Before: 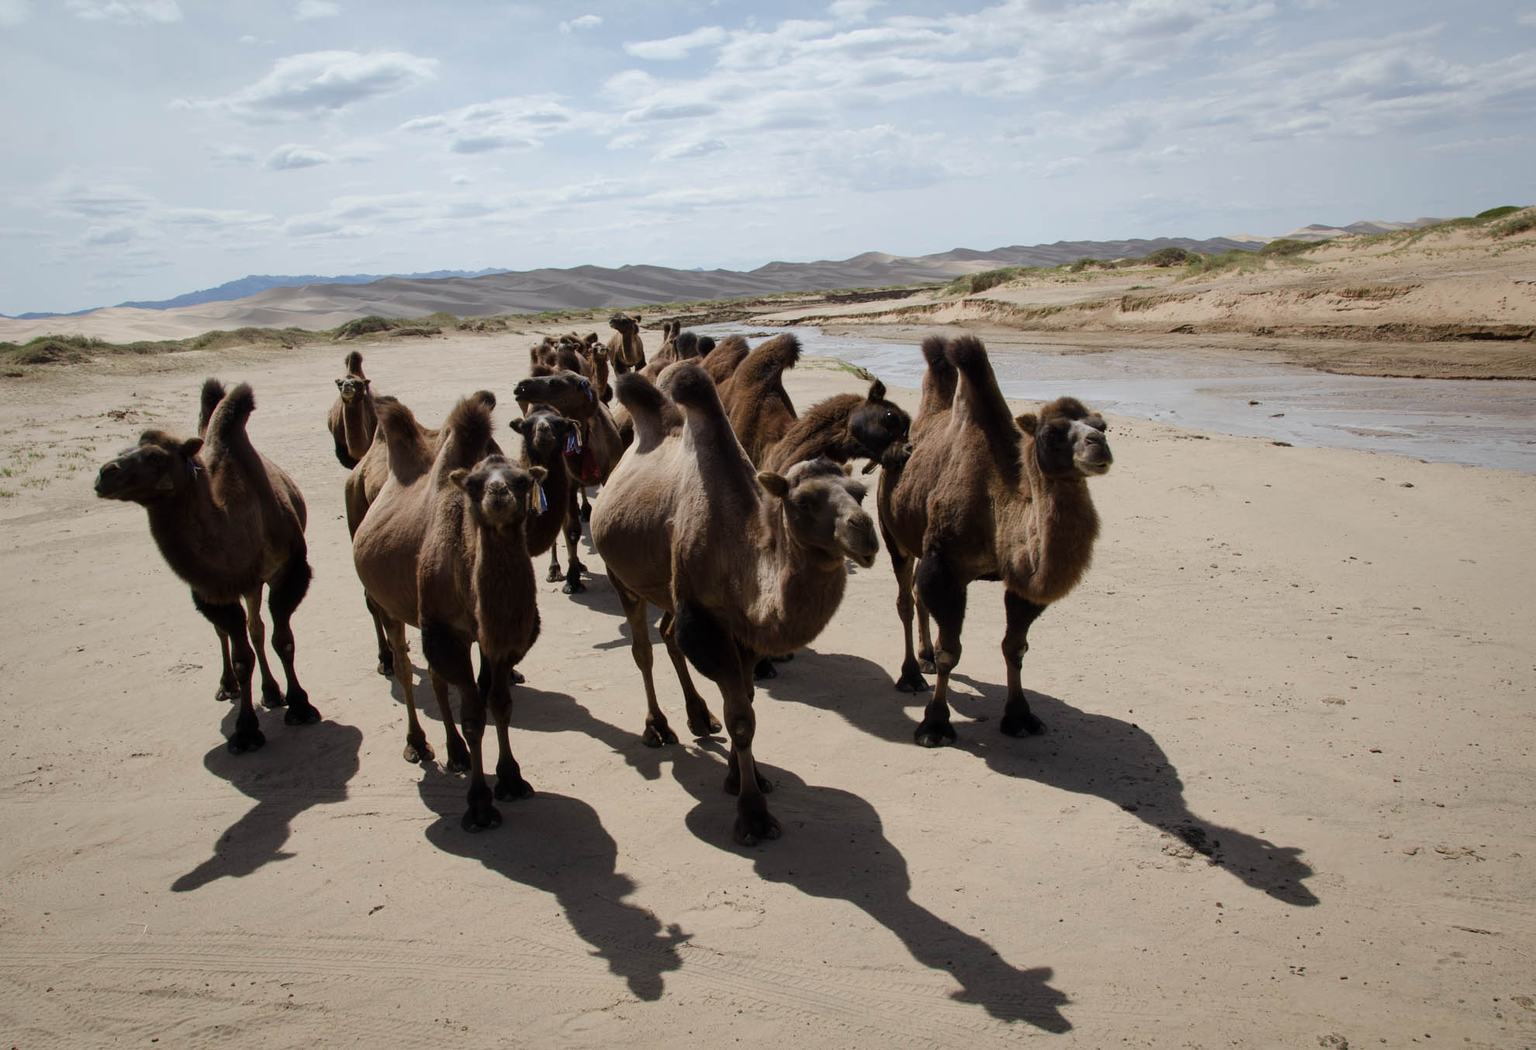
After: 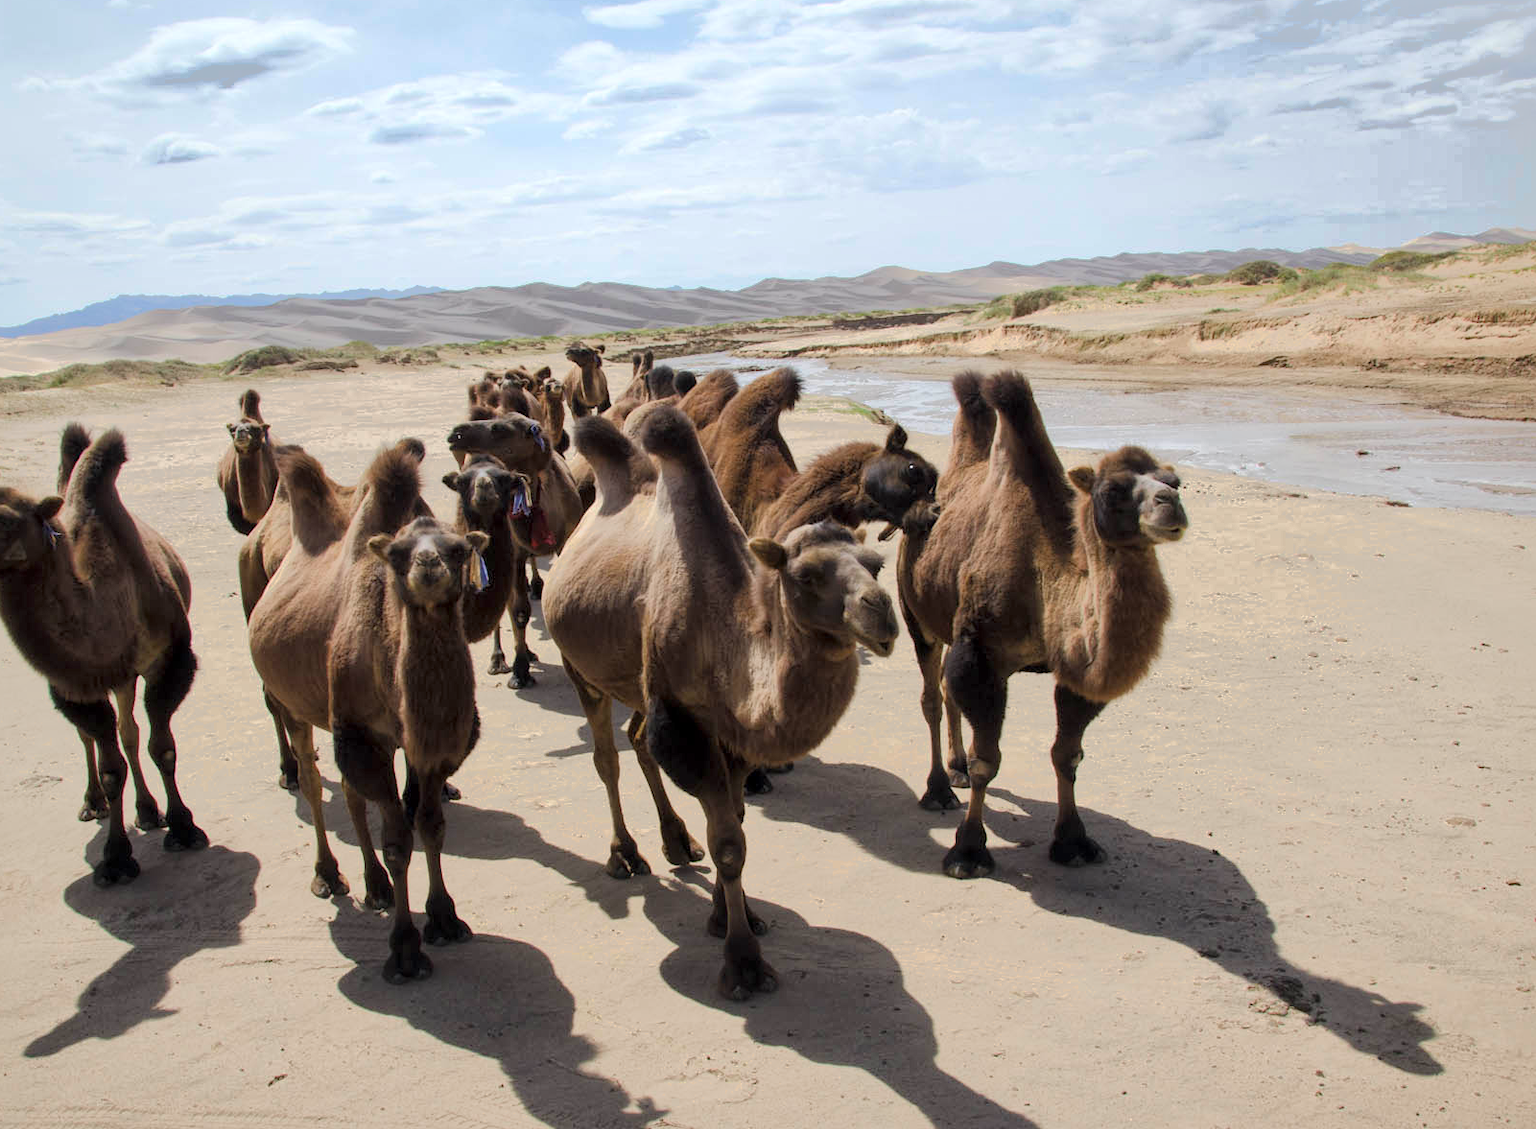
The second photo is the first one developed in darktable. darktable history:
crop: left 9.929%, top 3.475%, right 9.188%, bottom 9.529%
shadows and highlights: shadows 0, highlights 40
global tonemap: drago (1, 100), detail 1
exposure: black level correction 0, exposure 1.1 EV, compensate highlight preservation false
